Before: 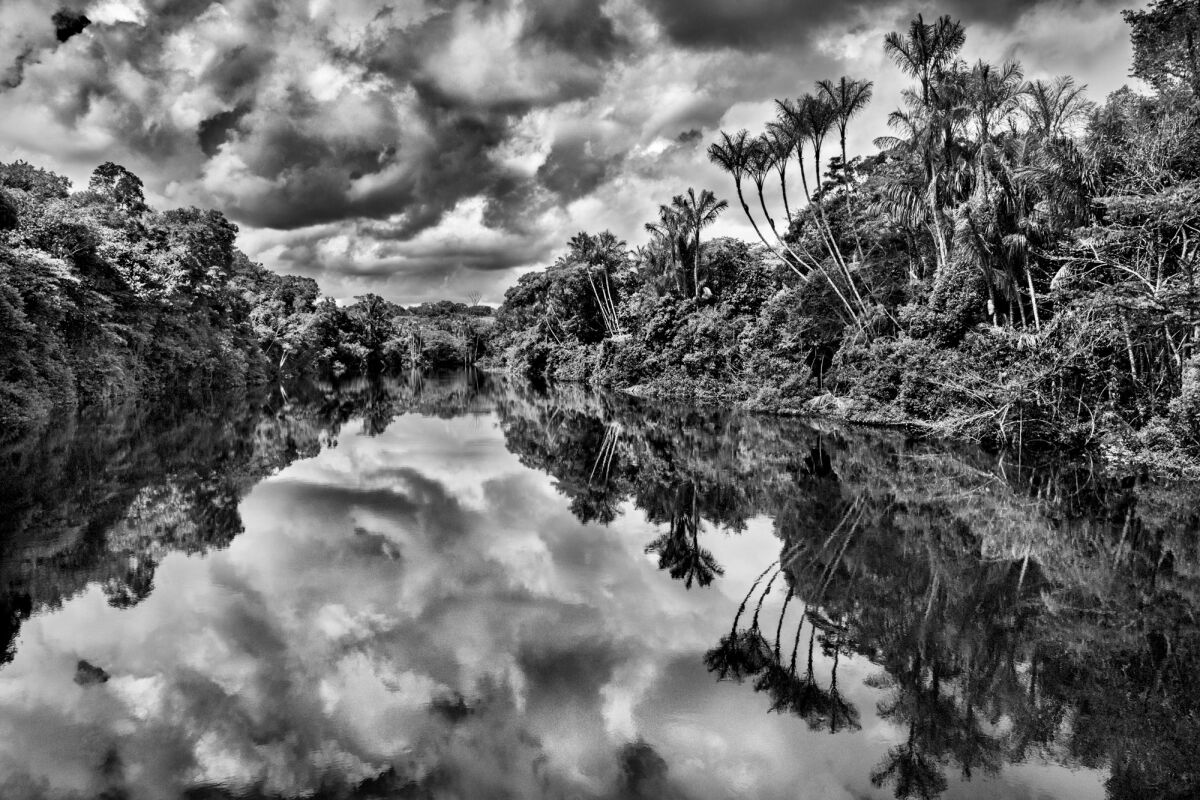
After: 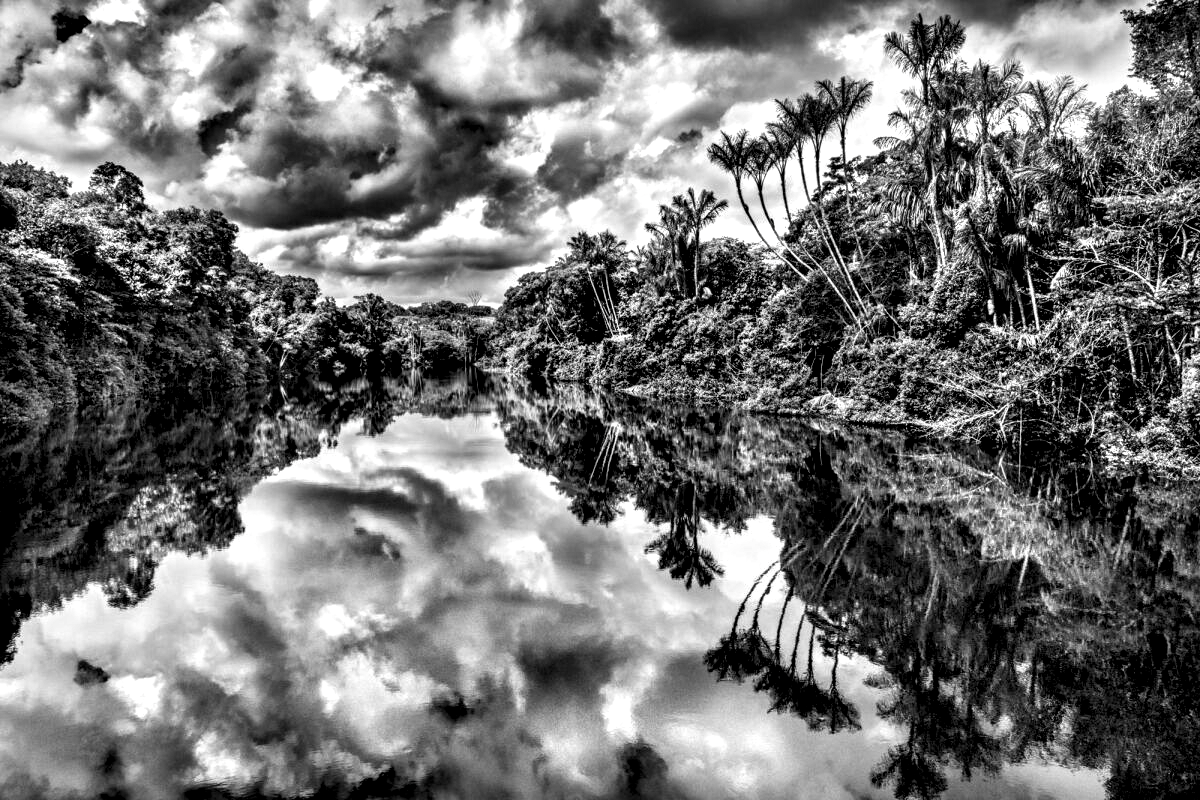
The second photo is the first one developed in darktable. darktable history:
local contrast: highlights 80%, shadows 57%, detail 173%, midtone range 0.596
color correction: highlights b* 0.022, saturation 1.79
